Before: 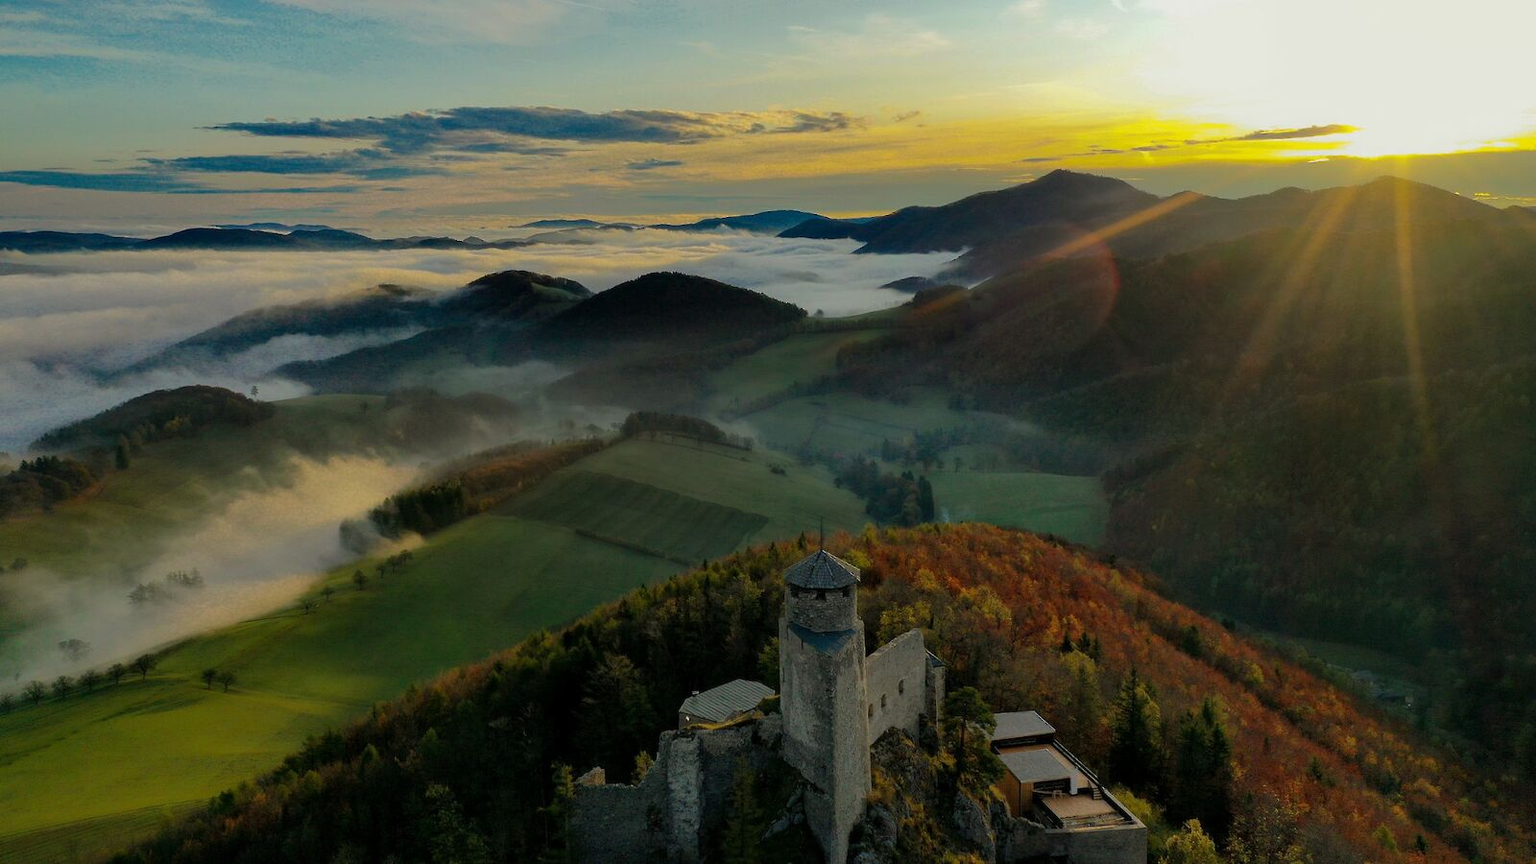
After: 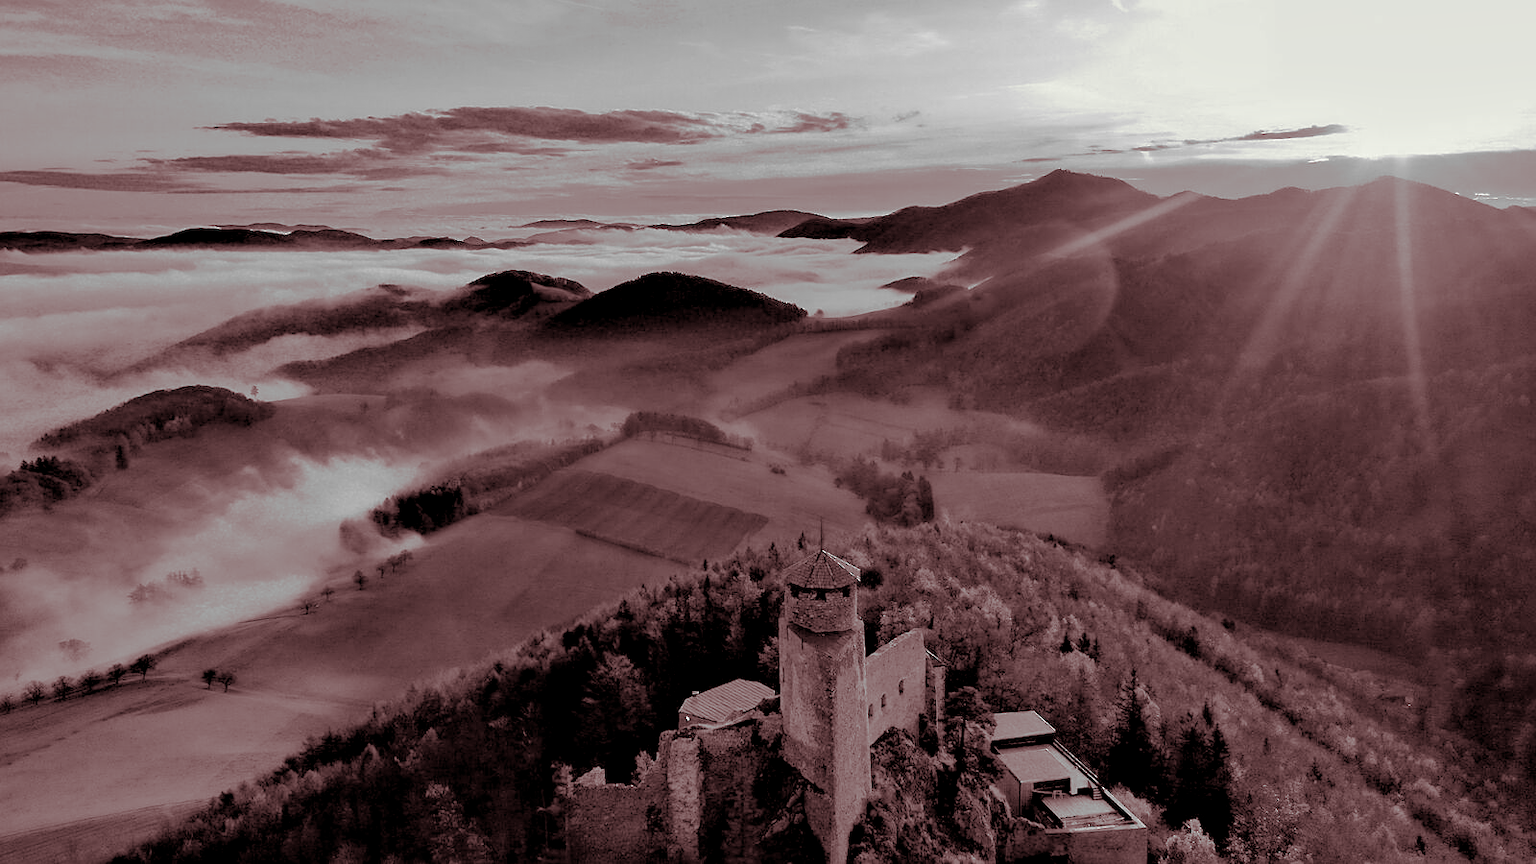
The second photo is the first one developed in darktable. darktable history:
monochrome: a 32, b 64, size 2.3
tone curve: curves: ch0 [(0, 0) (0.004, 0.008) (0.077, 0.156) (0.169, 0.29) (0.774, 0.774) (1, 1)], color space Lab, linked channels, preserve colors none
split-toning: on, module defaults | blend: blend mode overlay, opacity 85%; mask: uniform (no mask)
sharpen: on, module defaults
contrast equalizer: y [[0.513, 0.565, 0.608, 0.562, 0.512, 0.5], [0.5 ×6], [0.5, 0.5, 0.5, 0.528, 0.598, 0.658], [0 ×6], [0 ×6]]
